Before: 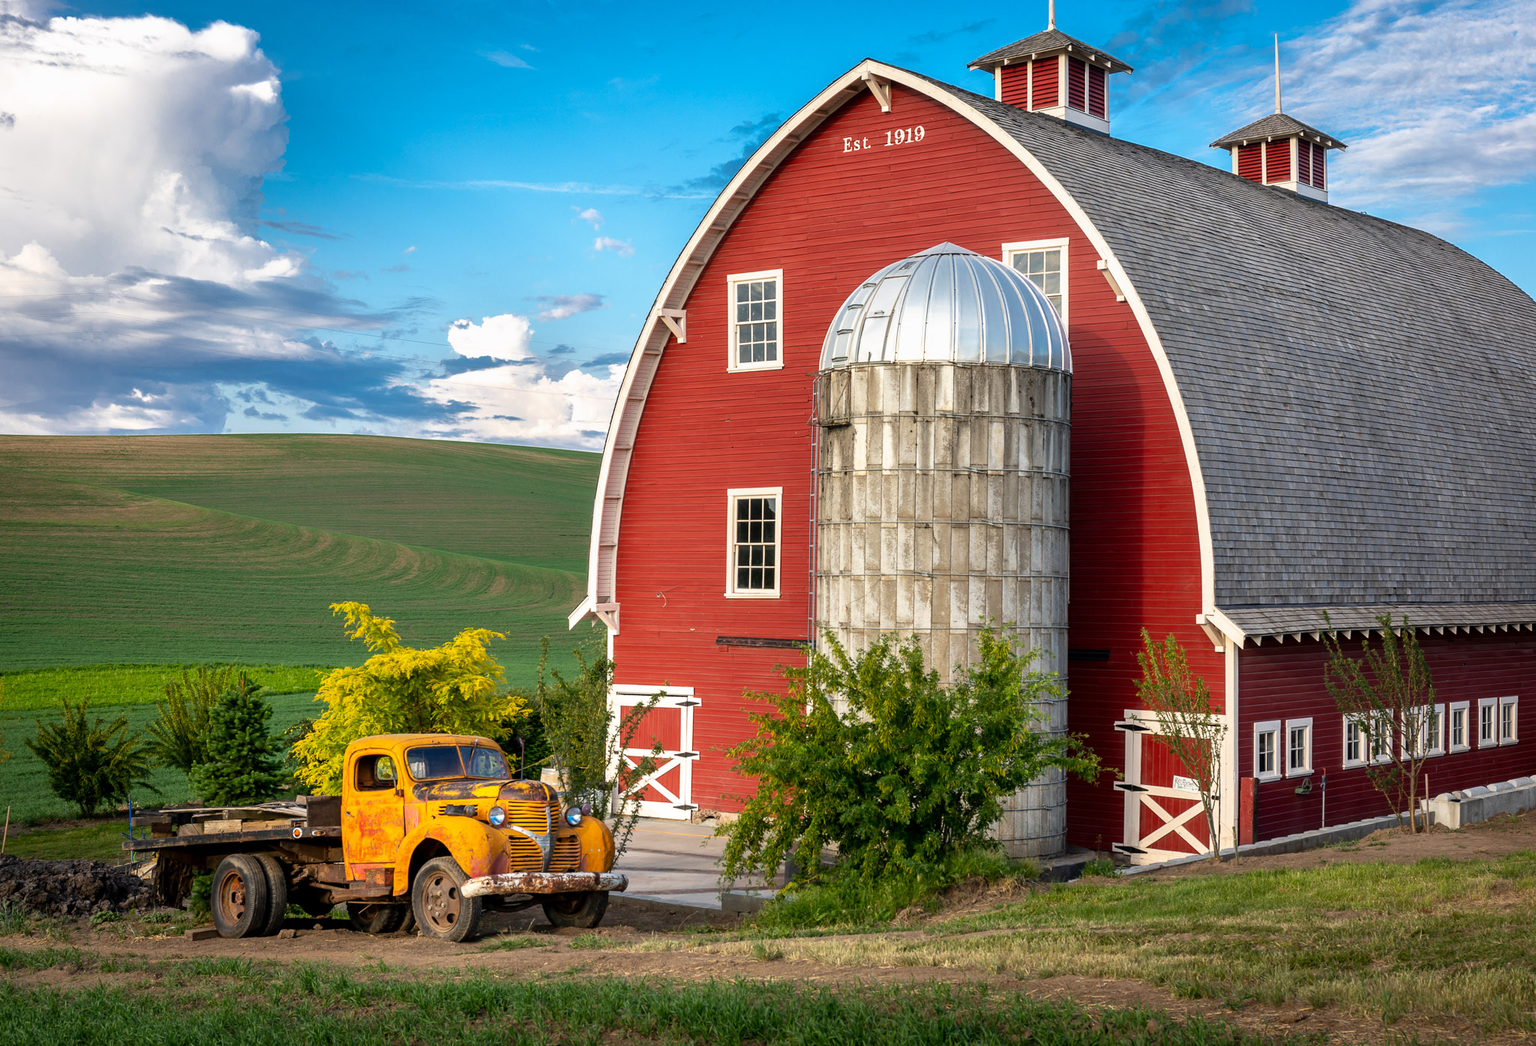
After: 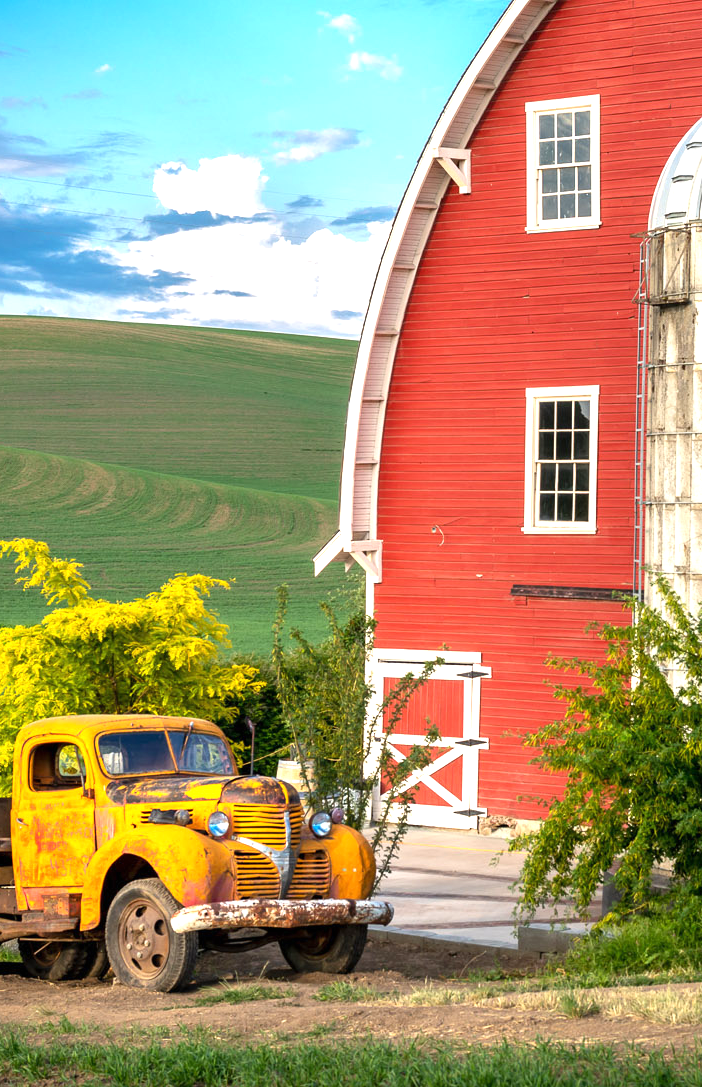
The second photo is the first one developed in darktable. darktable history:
crop and rotate: left 21.717%, top 19.068%, right 43.978%, bottom 3.007%
tone equalizer: on, module defaults
exposure: black level correction 0, exposure 0.699 EV, compensate highlight preservation false
